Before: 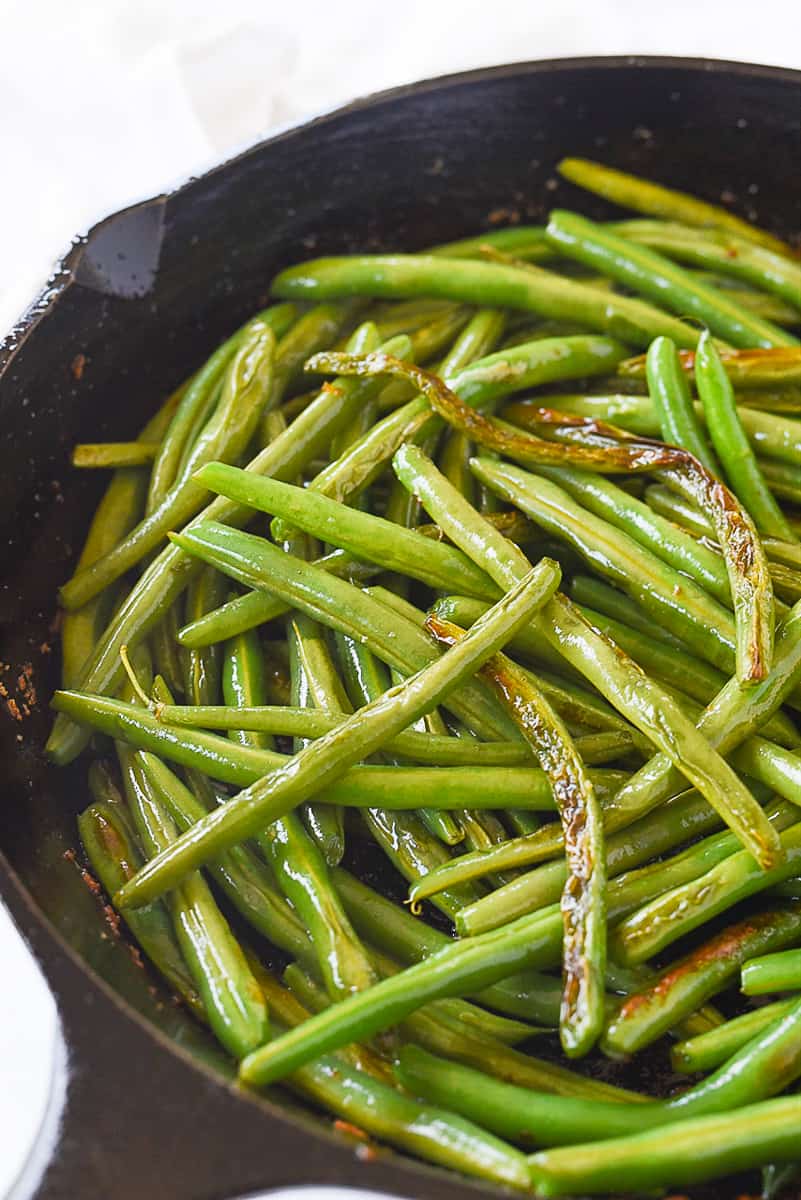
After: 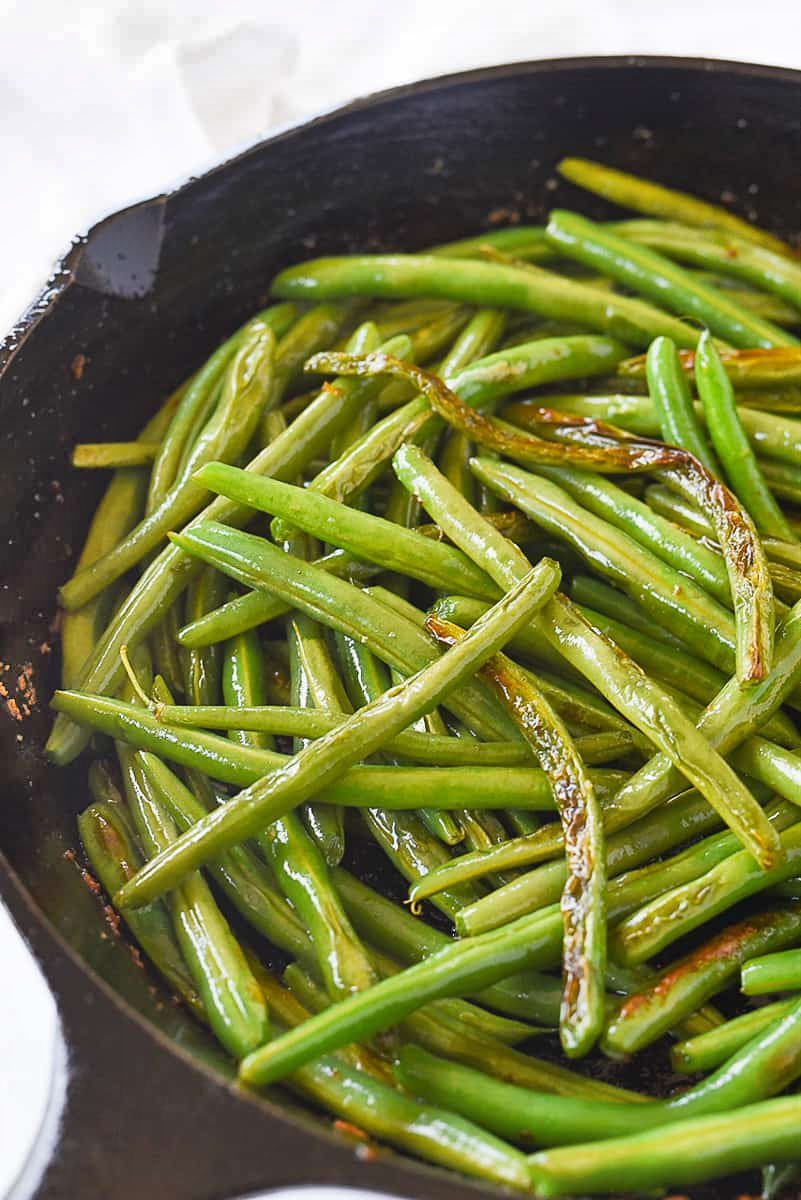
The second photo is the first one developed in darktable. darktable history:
shadows and highlights: shadows 73.77, highlights -60.89, soften with gaussian
